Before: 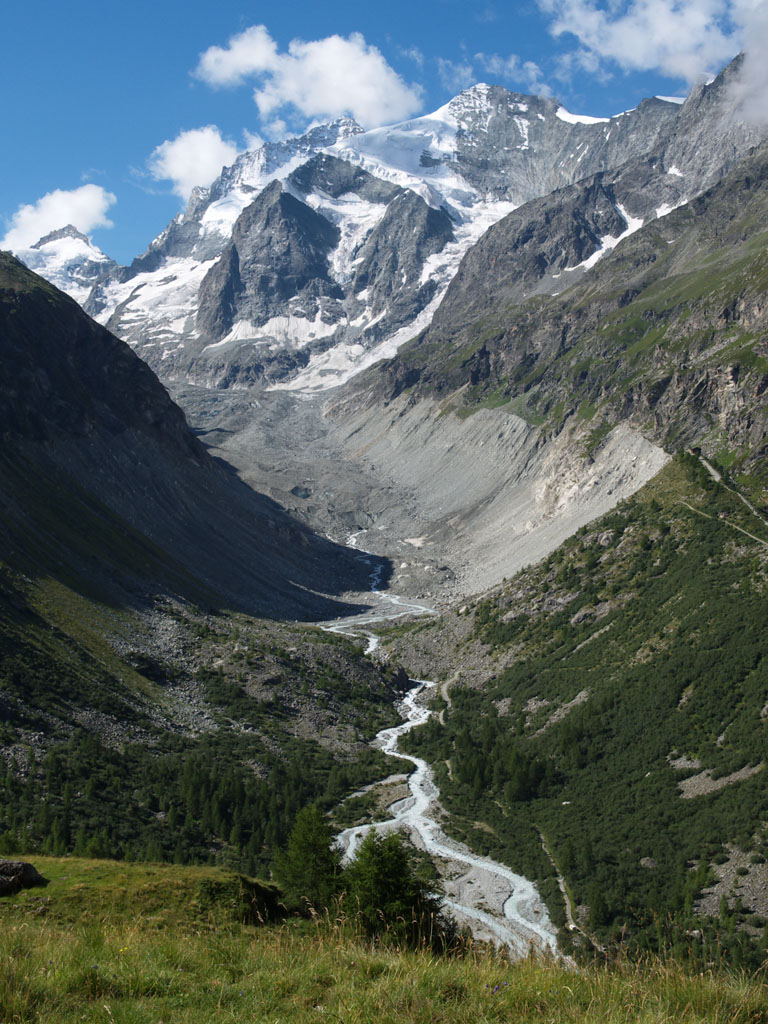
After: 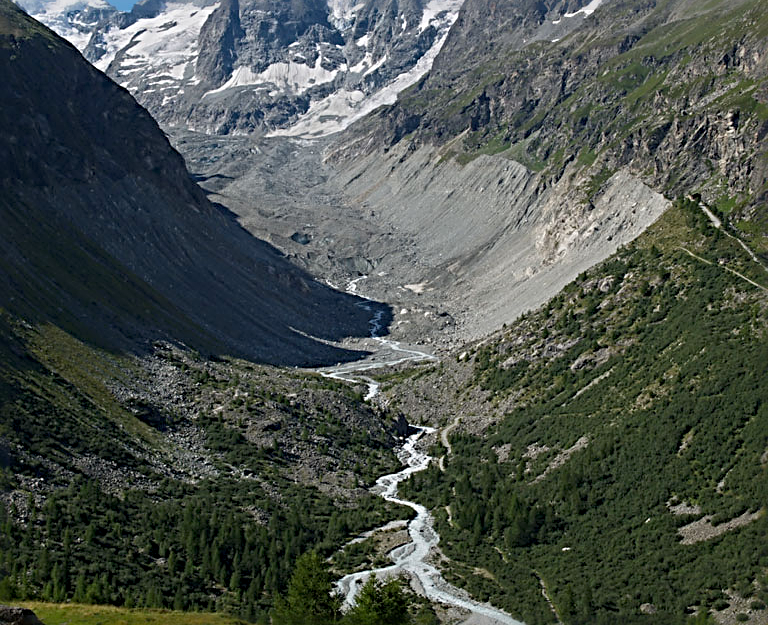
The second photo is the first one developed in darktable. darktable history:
color balance rgb: perceptual saturation grading › global saturation 8.679%, contrast -10.477%
exposure: black level correction 0.002, exposure -0.107 EV, compensate highlight preservation false
crop and rotate: top 24.818%, bottom 14.053%
sharpen: radius 3.674, amount 0.922
